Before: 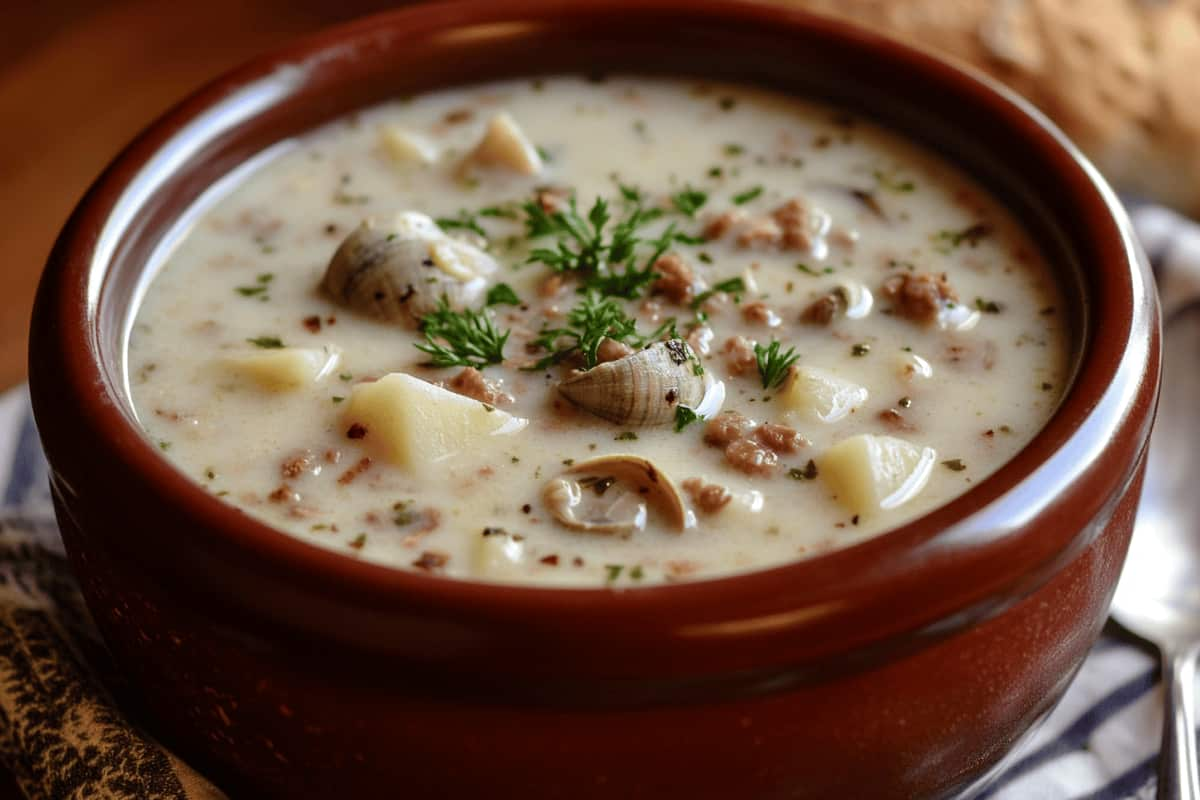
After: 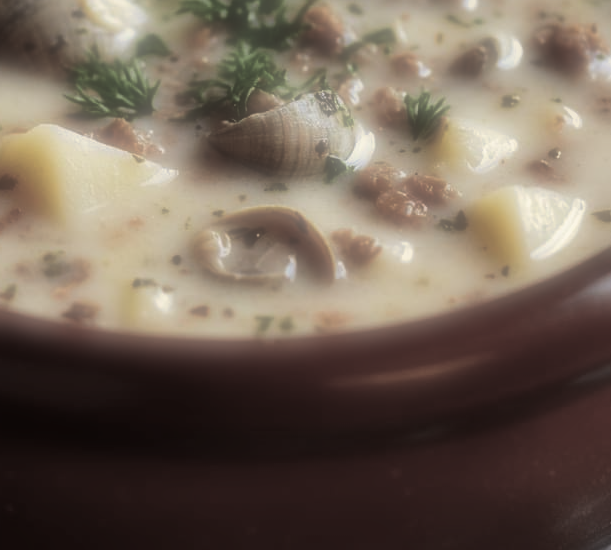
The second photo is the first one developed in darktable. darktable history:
split-toning: shadows › hue 43.2°, shadows › saturation 0, highlights › hue 50.4°, highlights › saturation 1
crop and rotate: left 29.237%, top 31.152%, right 19.807%
soften: on, module defaults
